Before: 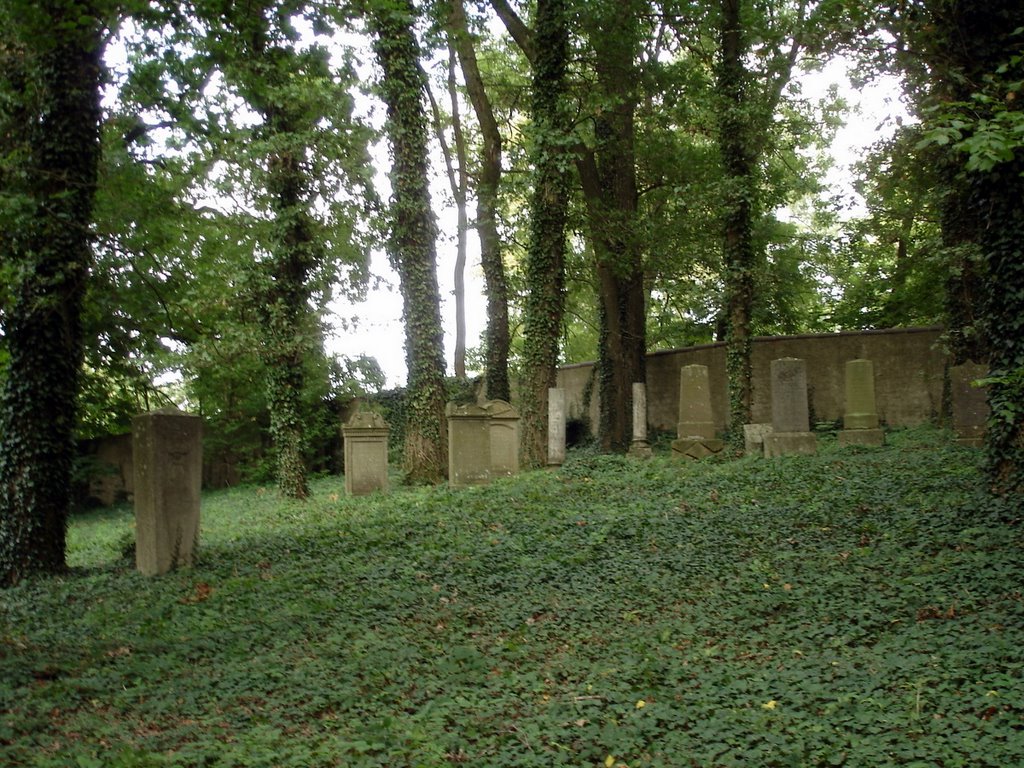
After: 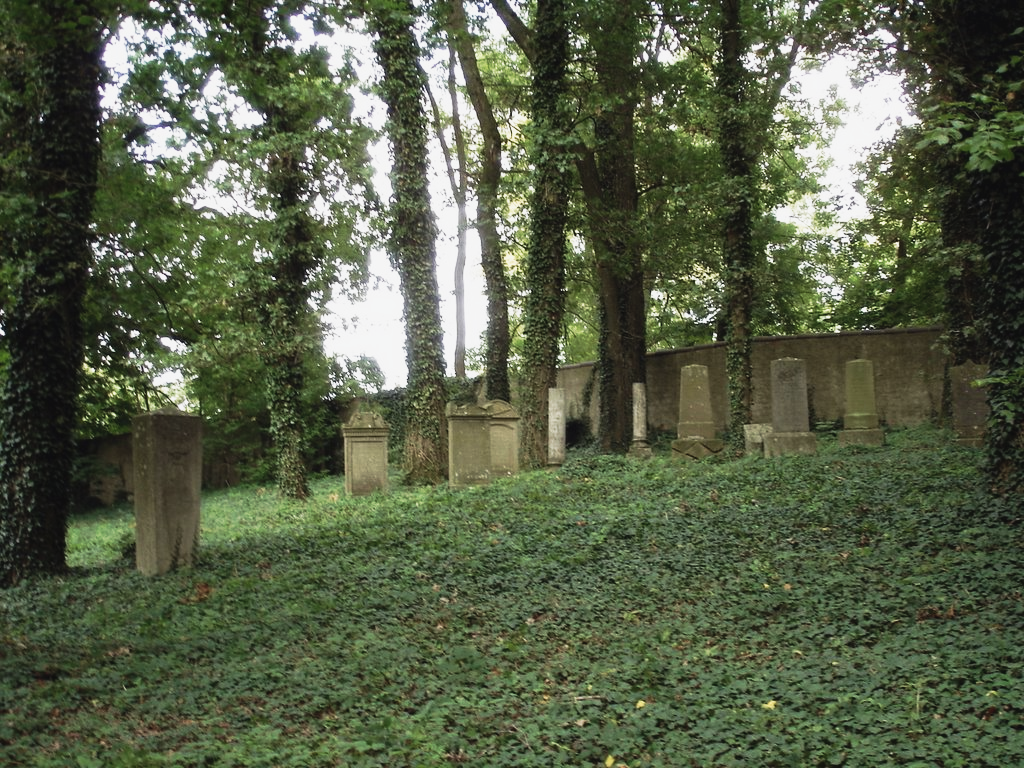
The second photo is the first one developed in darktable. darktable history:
exposure: exposure 0.022 EV, compensate highlight preservation false
color correction: highlights b* -0.042, saturation 0.828
tone curve: curves: ch0 [(0, 0.038) (0.193, 0.212) (0.461, 0.502) (0.629, 0.731) (0.838, 0.916) (1, 0.967)]; ch1 [(0, 0) (0.35, 0.356) (0.45, 0.453) (0.504, 0.503) (0.532, 0.524) (0.558, 0.559) (0.735, 0.762) (1, 1)]; ch2 [(0, 0) (0.281, 0.266) (0.456, 0.469) (0.5, 0.5) (0.533, 0.545) (0.606, 0.607) (0.646, 0.654) (1, 1)], preserve colors none
